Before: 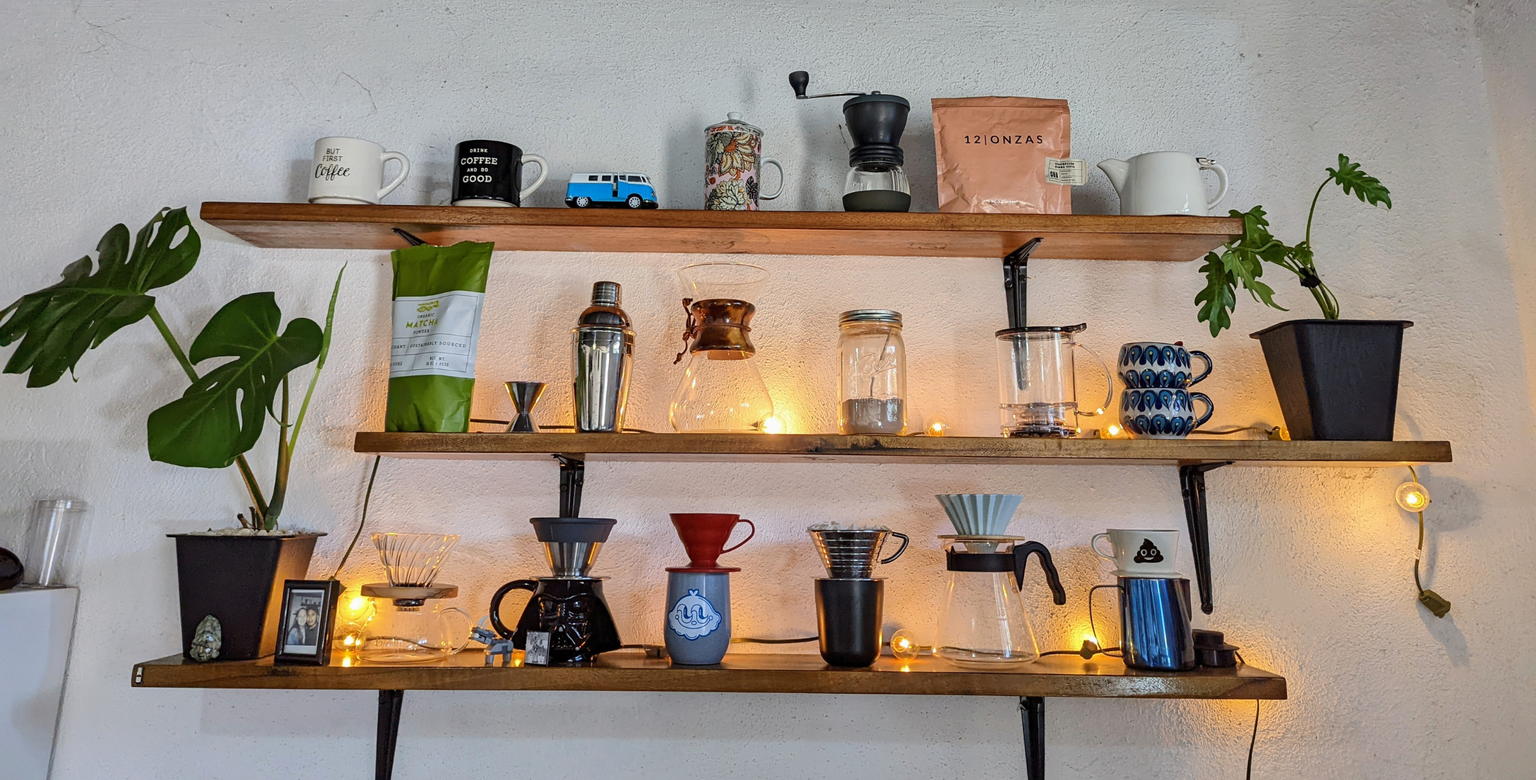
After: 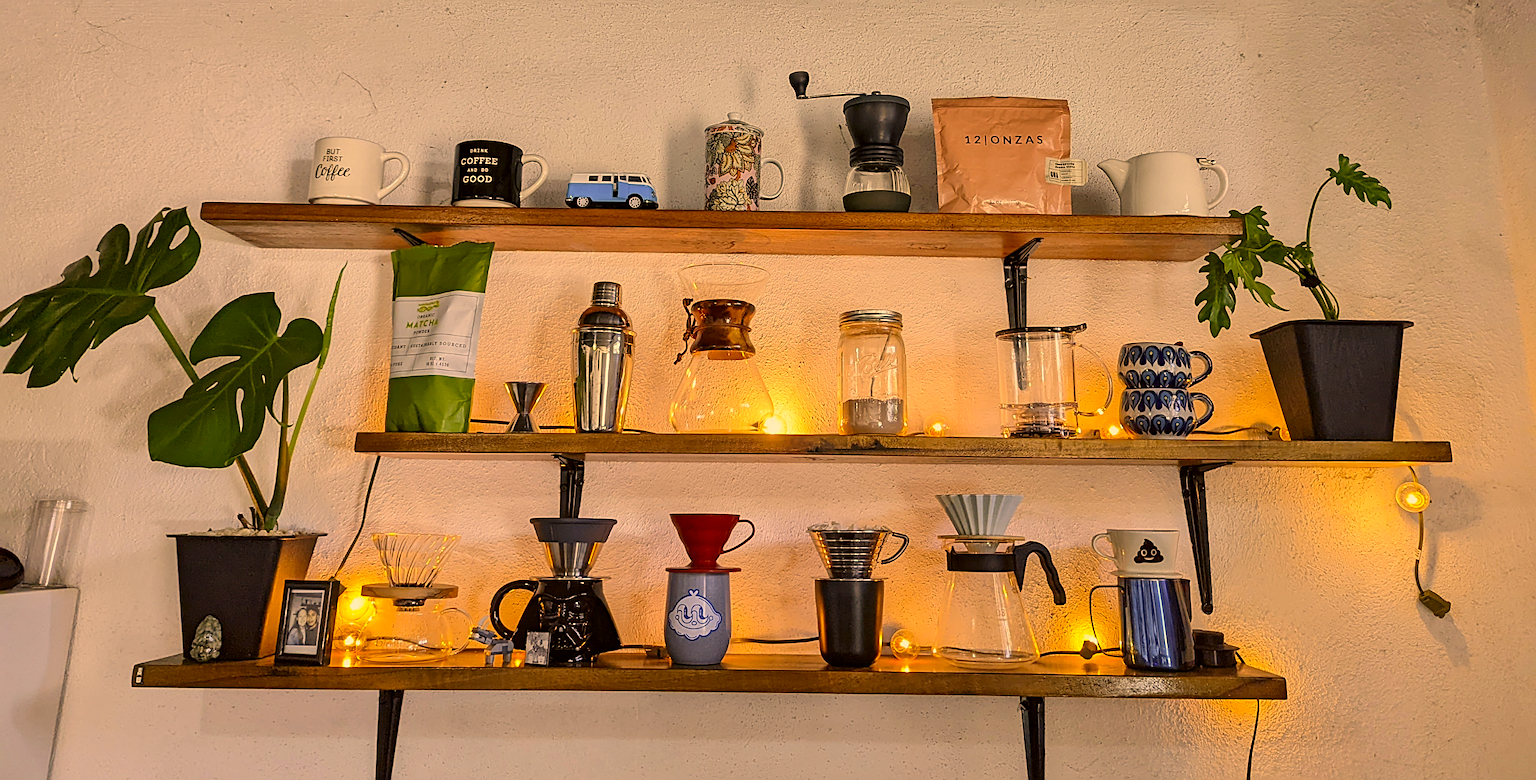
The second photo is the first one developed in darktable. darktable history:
exposure: exposure -0.011 EV, compensate highlight preservation false
sharpen: on, module defaults
color correction: highlights a* 18, highlights b* 35.04, shadows a* 1.23, shadows b* 5.86, saturation 1.03
